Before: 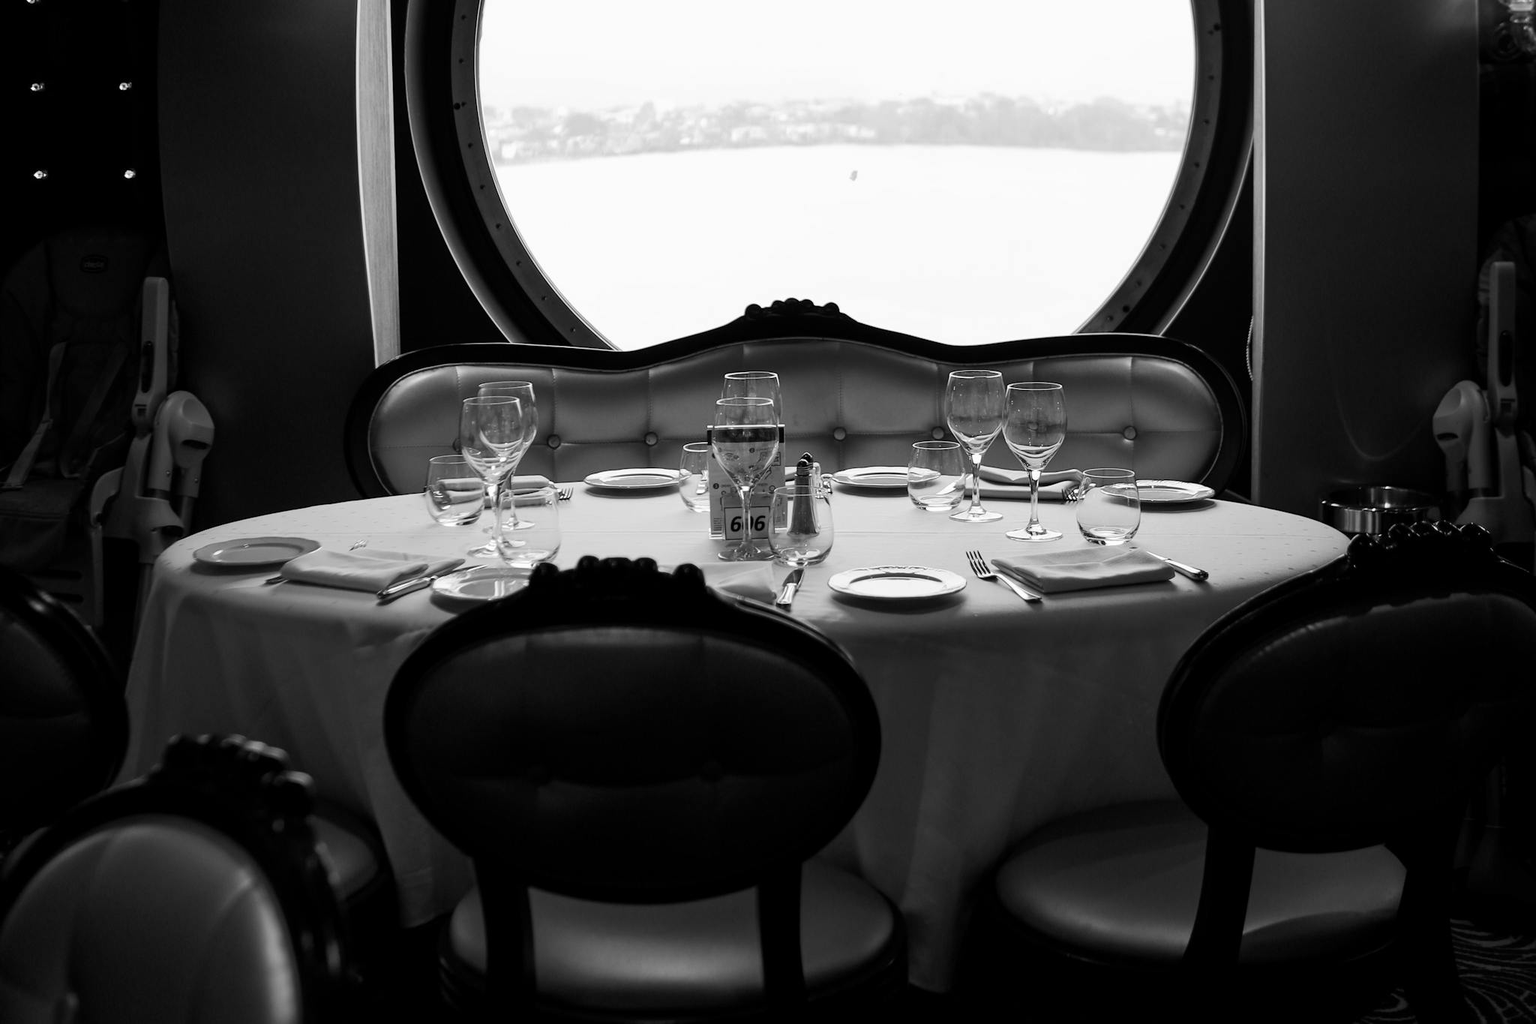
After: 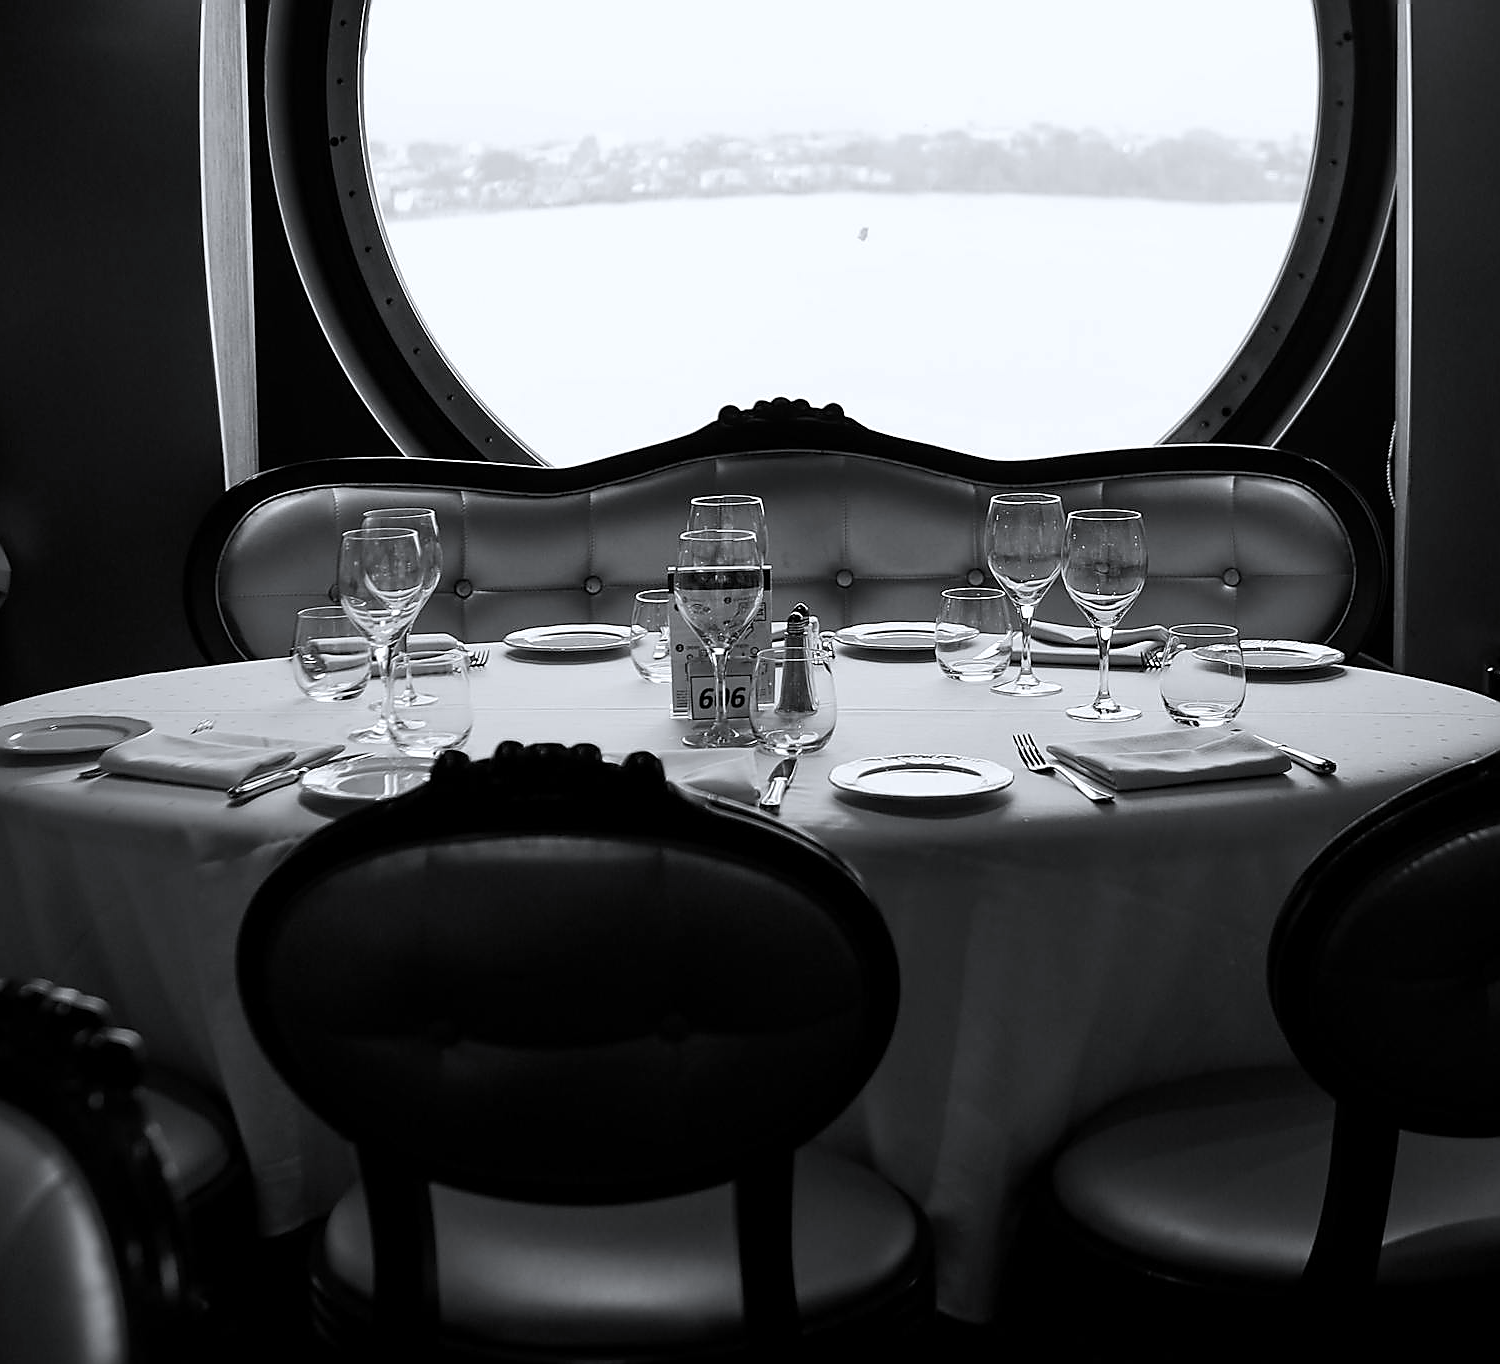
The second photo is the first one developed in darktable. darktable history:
crop: left 13.443%, right 13.31%
sharpen: radius 1.4, amount 1.25, threshold 0.7
white balance: red 0.98, blue 1.034
